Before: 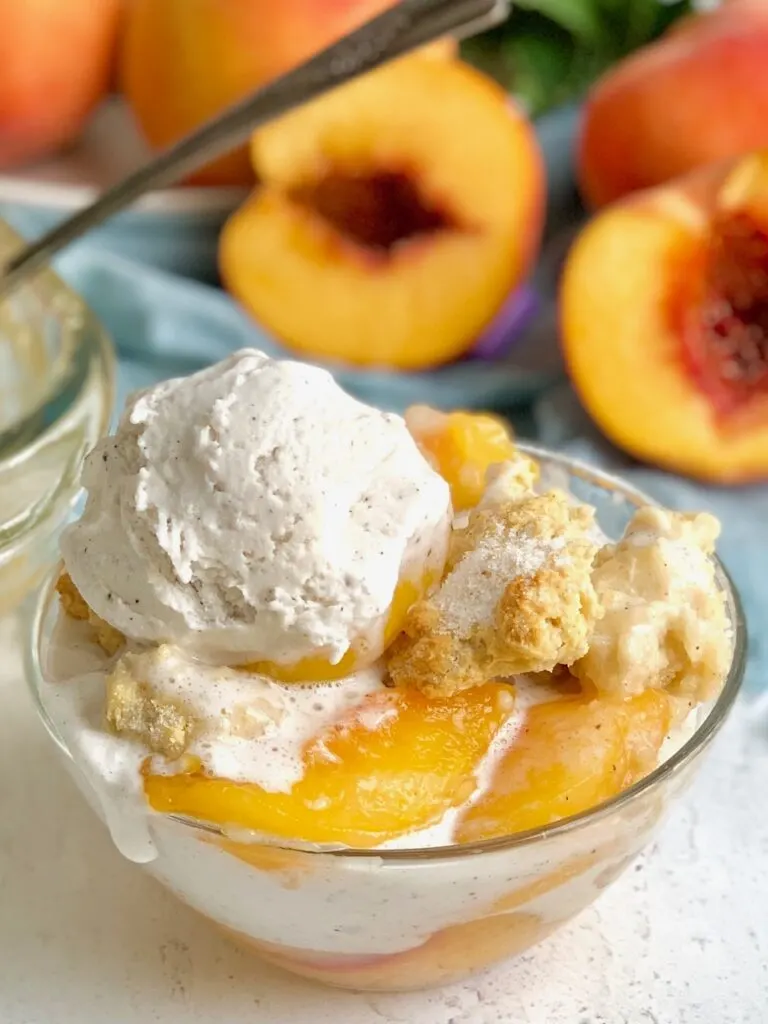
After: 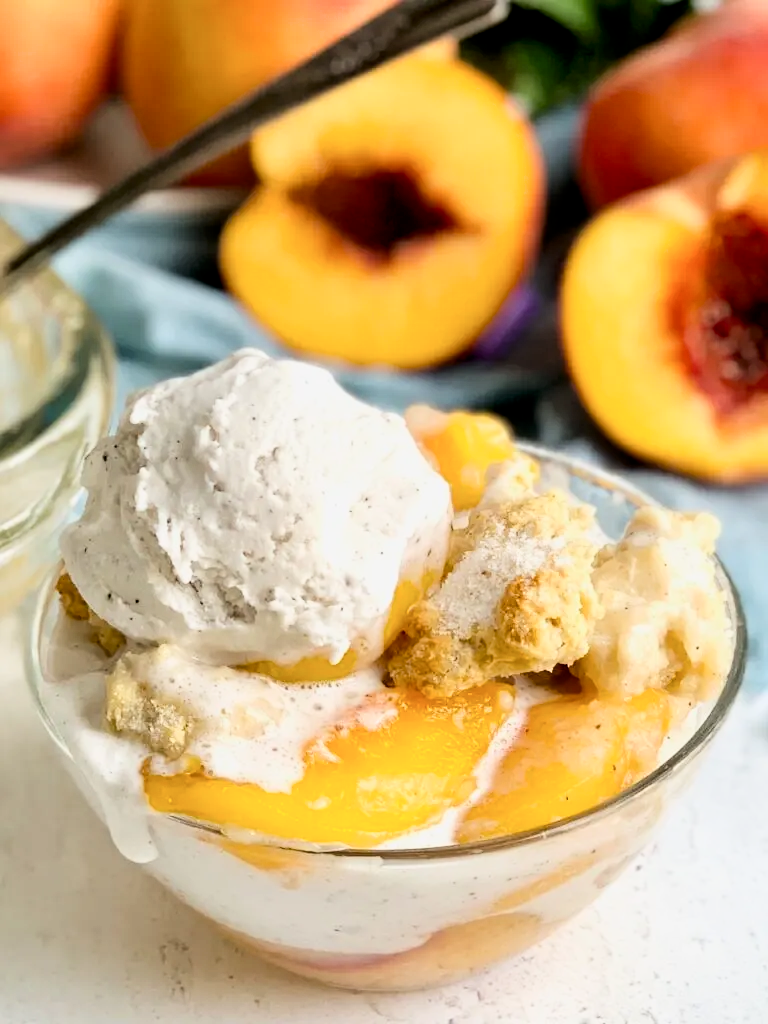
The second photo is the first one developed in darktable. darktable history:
filmic rgb: black relative exposure -3.92 EV, white relative exposure 3.14 EV, hardness 2.87
contrast brightness saturation: contrast 0.28
